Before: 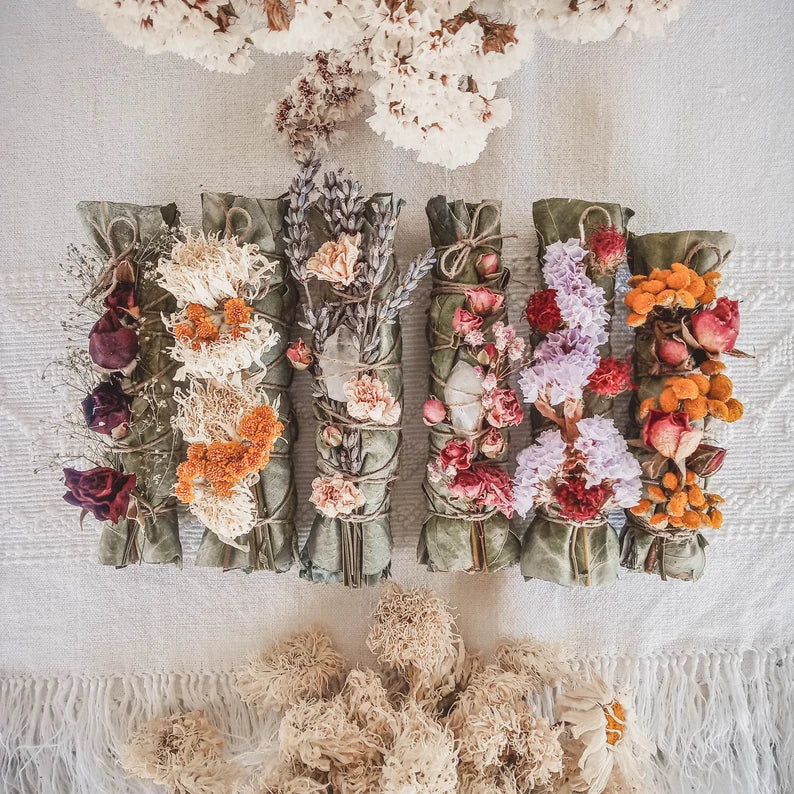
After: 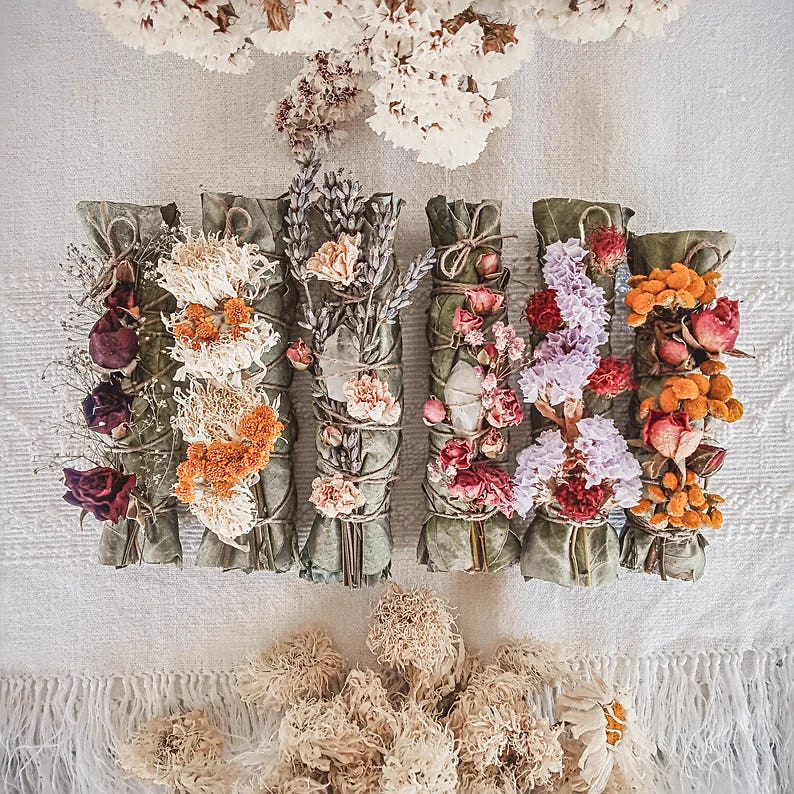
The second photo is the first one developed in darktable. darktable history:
sharpen: on, module defaults
local contrast: mode bilateral grid, contrast 15, coarseness 36, detail 105%, midtone range 0.2
